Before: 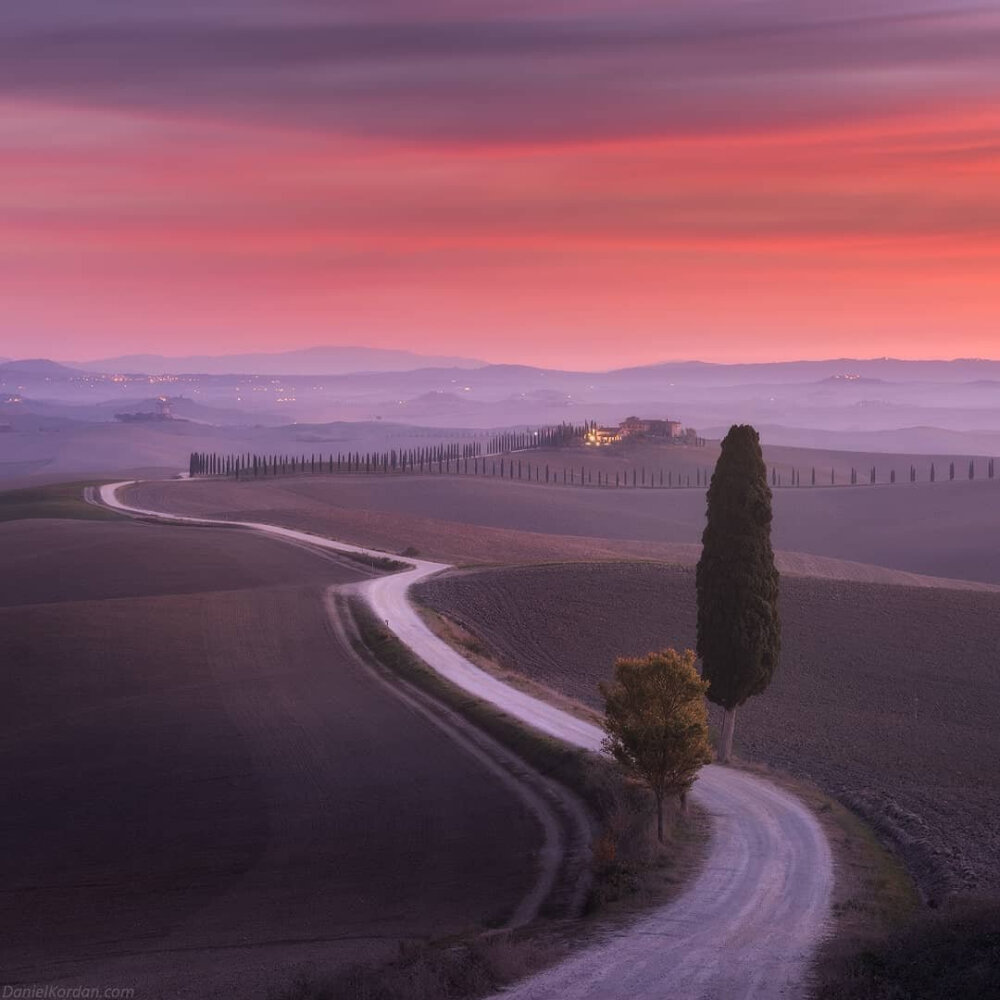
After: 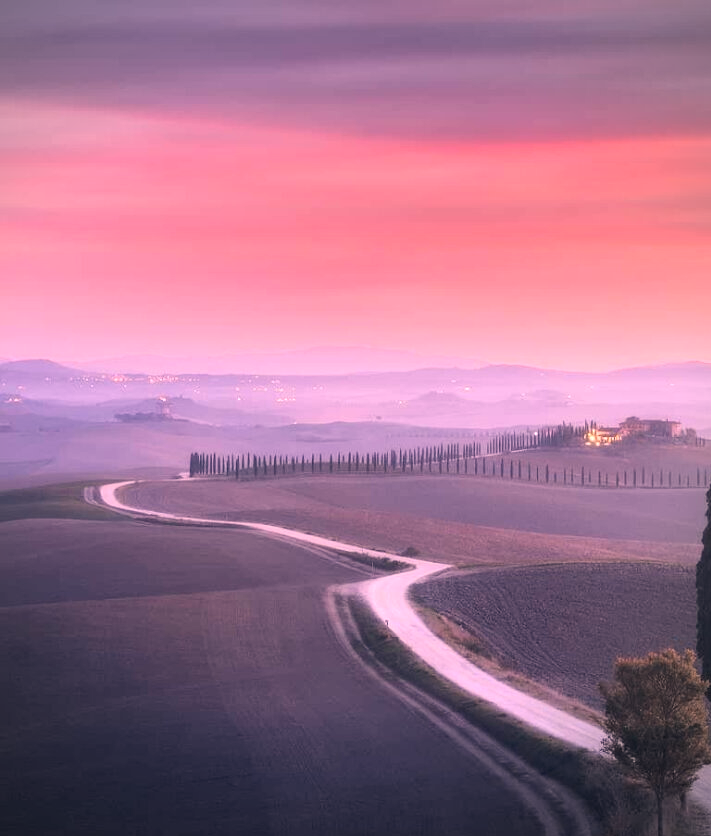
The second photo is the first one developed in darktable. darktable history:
vignetting: fall-off radius 60.8%, center (-0.032, -0.046)
color correction: highlights a* 14.41, highlights b* 6.16, shadows a* -5.66, shadows b* -15.88, saturation 0.866
crop: right 28.881%, bottom 16.329%
tone curve: curves: ch0 [(0, 0.009) (0.037, 0.035) (0.131, 0.126) (0.275, 0.28) (0.476, 0.514) (0.617, 0.667) (0.704, 0.759) (0.813, 0.863) (0.911, 0.931) (0.997, 1)]; ch1 [(0, 0) (0.318, 0.271) (0.444, 0.438) (0.493, 0.496) (0.508, 0.5) (0.534, 0.535) (0.57, 0.582) (0.65, 0.664) (0.746, 0.764) (1, 1)]; ch2 [(0, 0) (0.246, 0.24) (0.36, 0.381) (0.415, 0.434) (0.476, 0.492) (0.502, 0.499) (0.522, 0.518) (0.533, 0.534) (0.586, 0.598) (0.634, 0.643) (0.706, 0.717) (0.853, 0.83) (1, 0.951)], color space Lab, linked channels, preserve colors none
exposure: exposure 0.718 EV, compensate highlight preservation false
